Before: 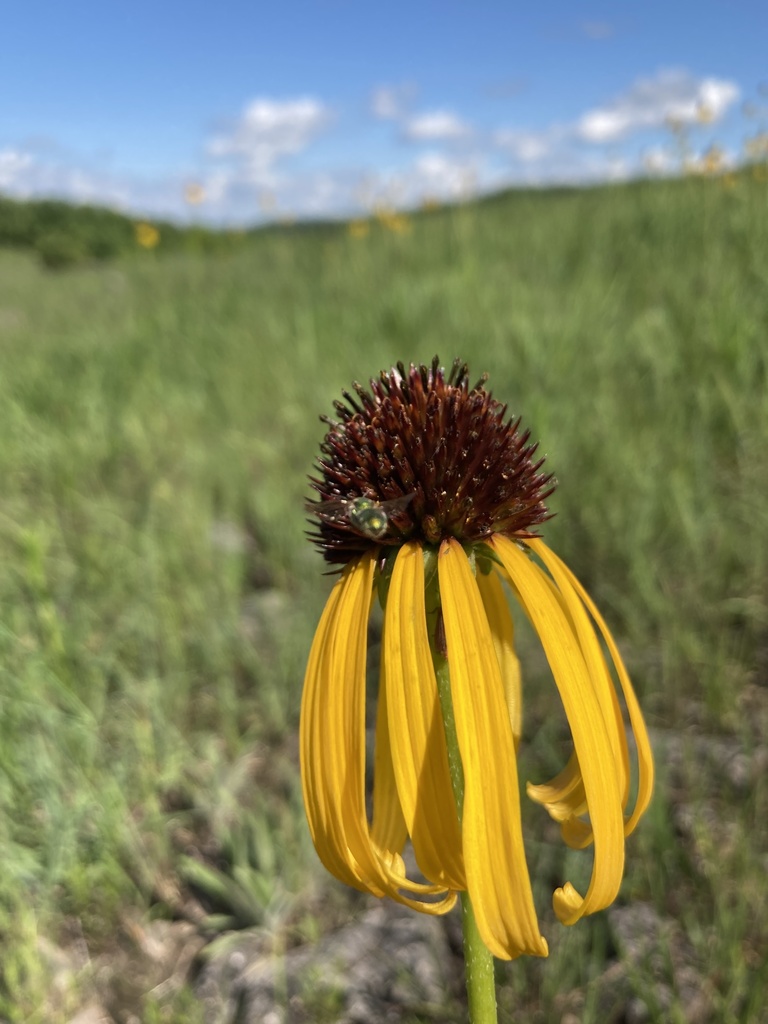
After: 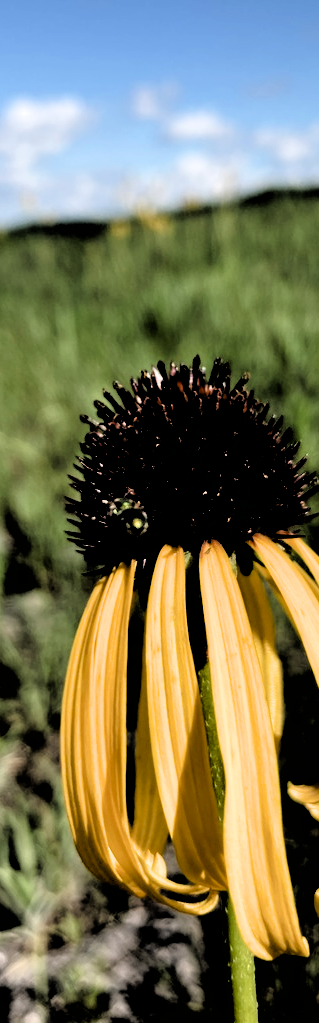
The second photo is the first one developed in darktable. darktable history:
exposure: black level correction 0.006, exposure -0.219 EV, compensate highlight preservation false
levels: gray 59.36%
crop: left 31.177%, right 27.26%
filmic rgb: black relative exposure -1.08 EV, white relative exposure 2.09 EV, hardness 1.54, contrast 2.248
tone equalizer: -8 EV 0.049 EV, edges refinement/feathering 500, mask exposure compensation -1.57 EV, preserve details no
